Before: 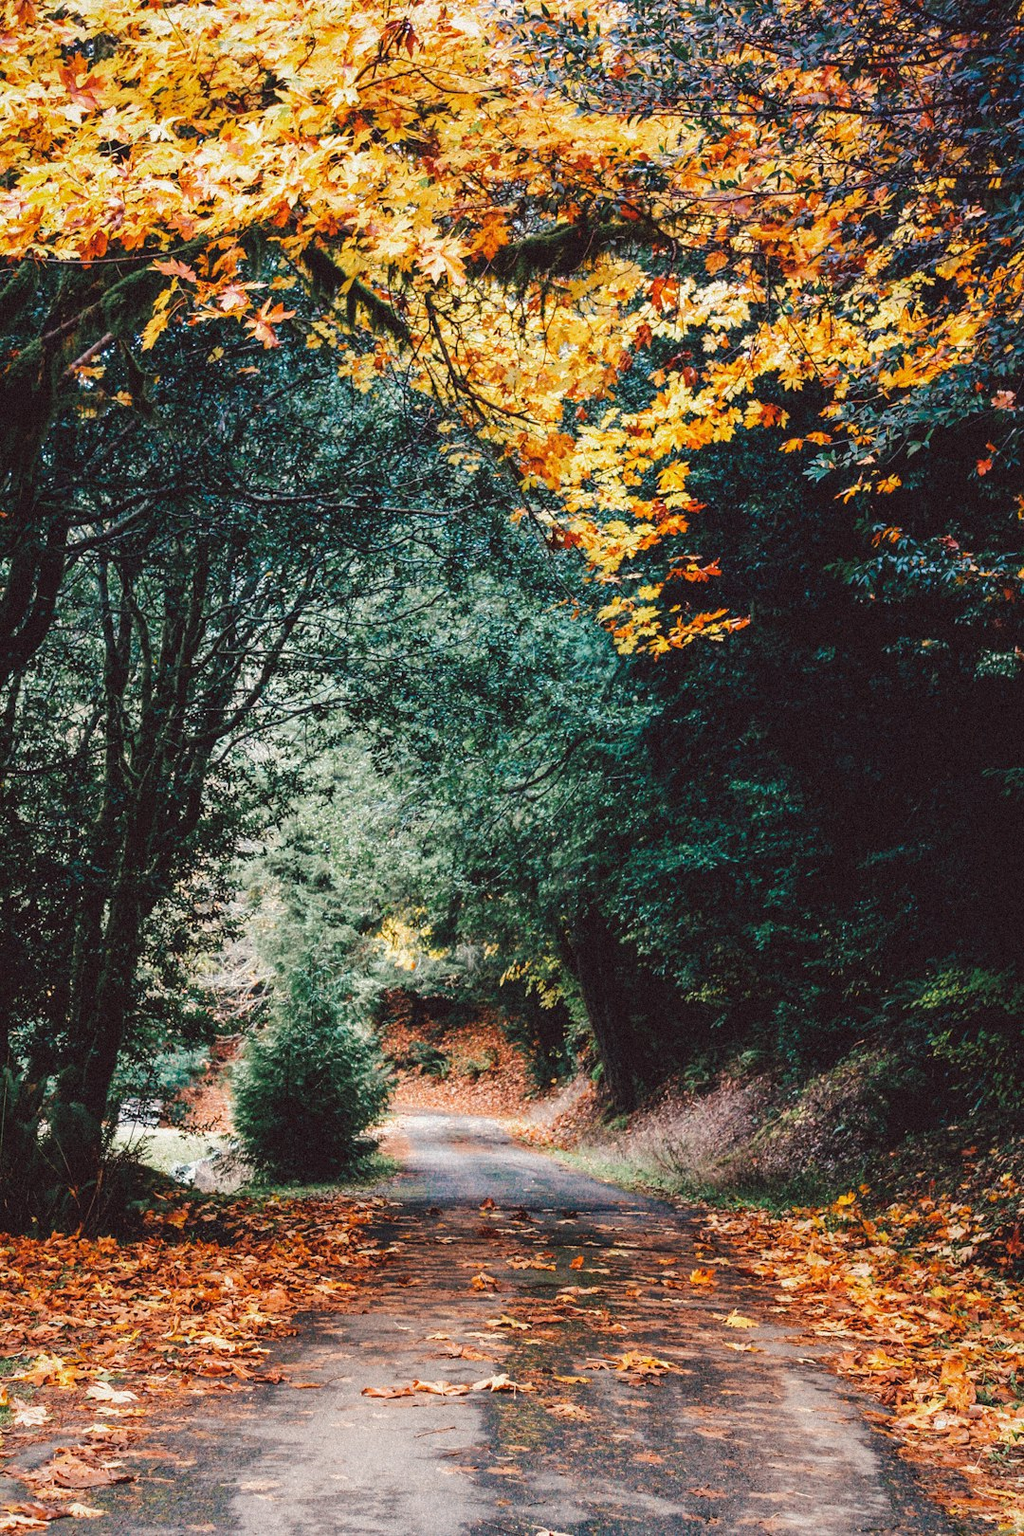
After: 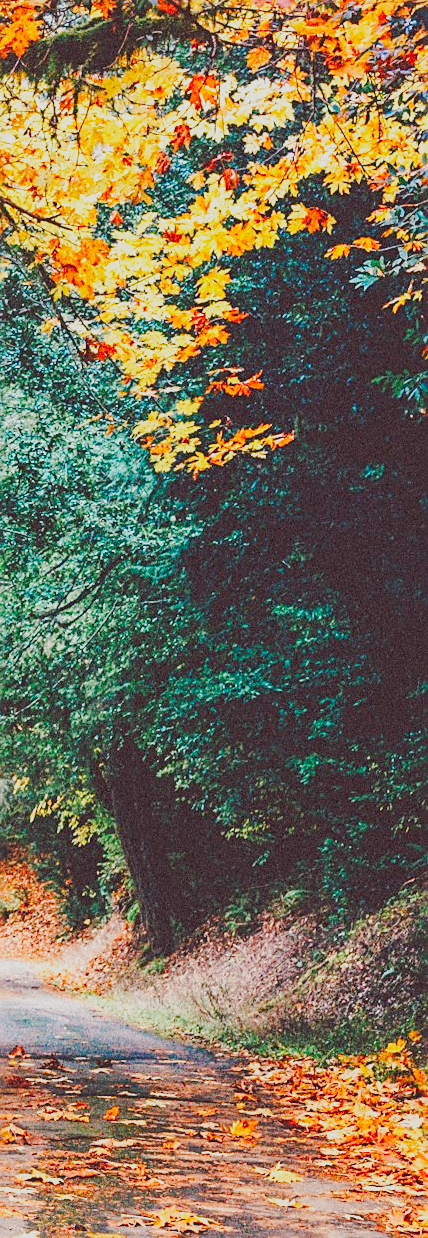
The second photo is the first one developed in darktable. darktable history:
sharpen: on, module defaults
base curve: curves: ch0 [(0, 0) (0.025, 0.046) (0.112, 0.277) (0.467, 0.74) (0.814, 0.929) (1, 0.942)], preserve colors none
contrast brightness saturation: contrast -0.193, saturation 0.189
crop: left 46.082%, top 13.515%, right 14.23%, bottom 10.024%
